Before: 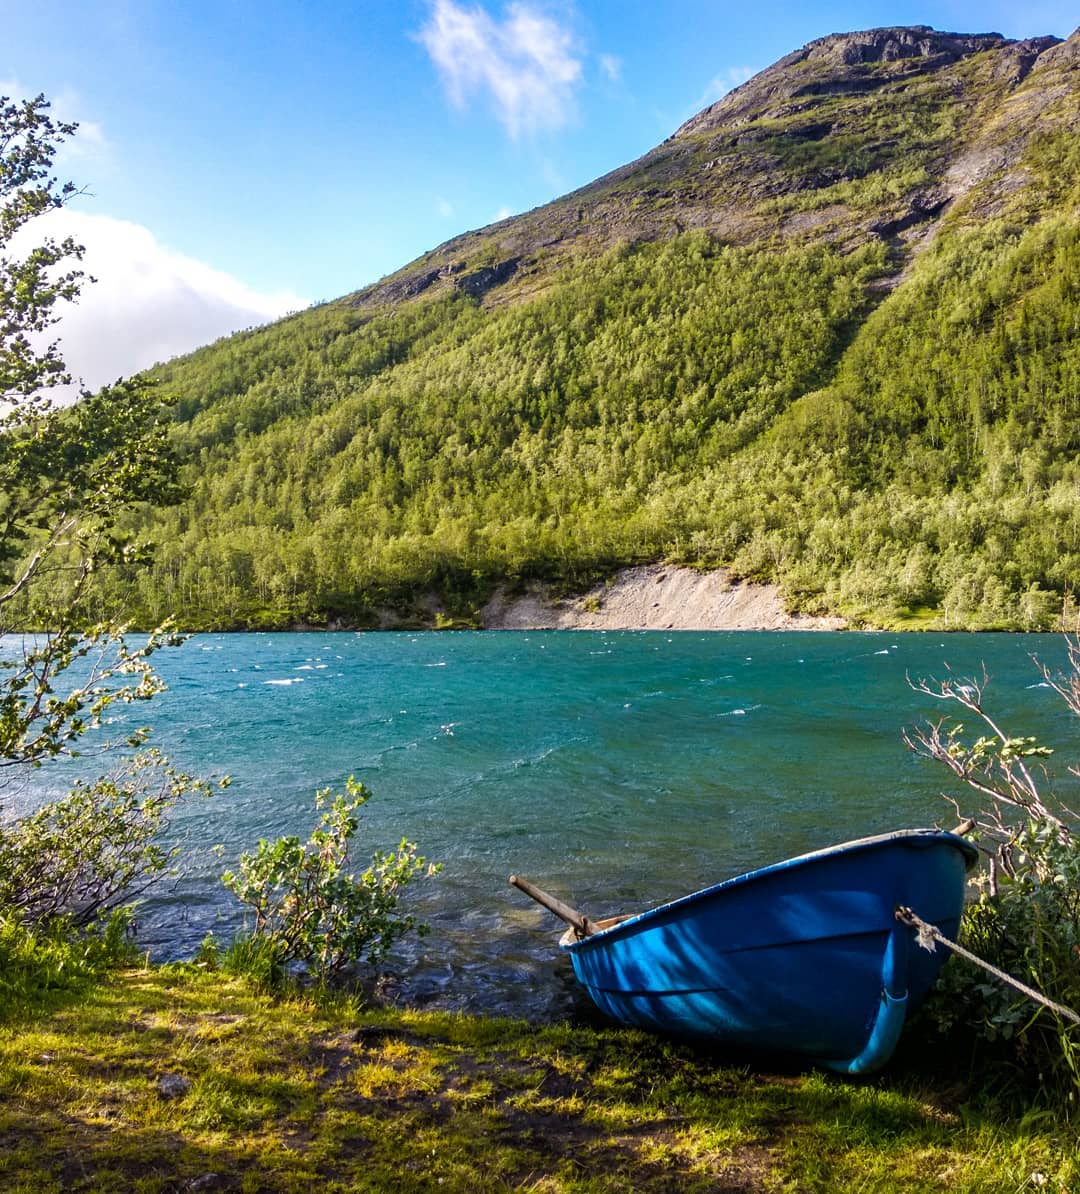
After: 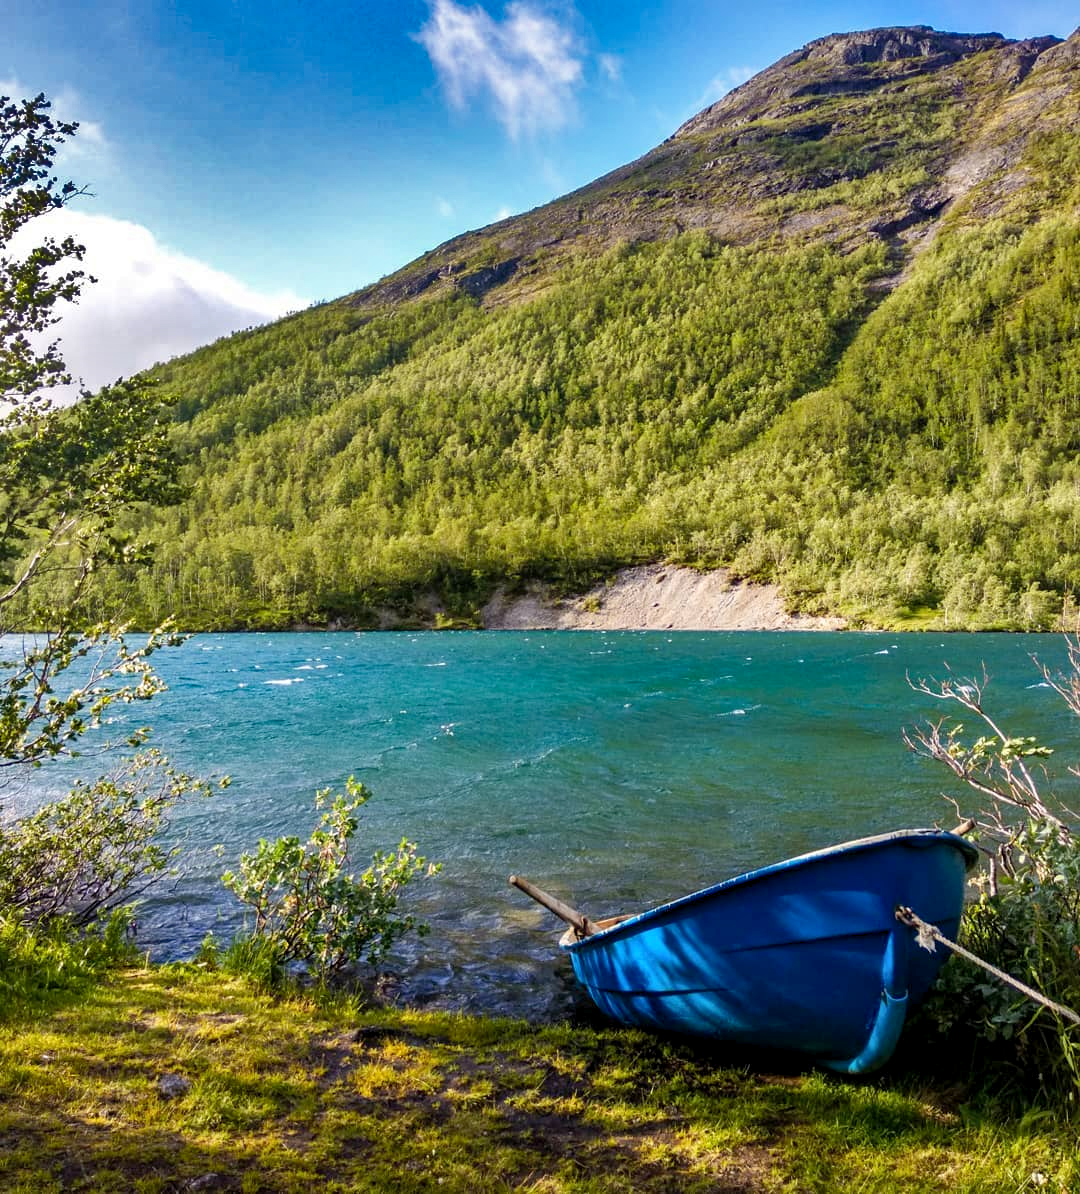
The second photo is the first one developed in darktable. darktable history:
exposure: black level correction 0.001, compensate highlight preservation false
levels: white 99.91%, levels [0, 0.478, 1]
shadows and highlights: shadows 24.19, highlights -78.57, soften with gaussian
